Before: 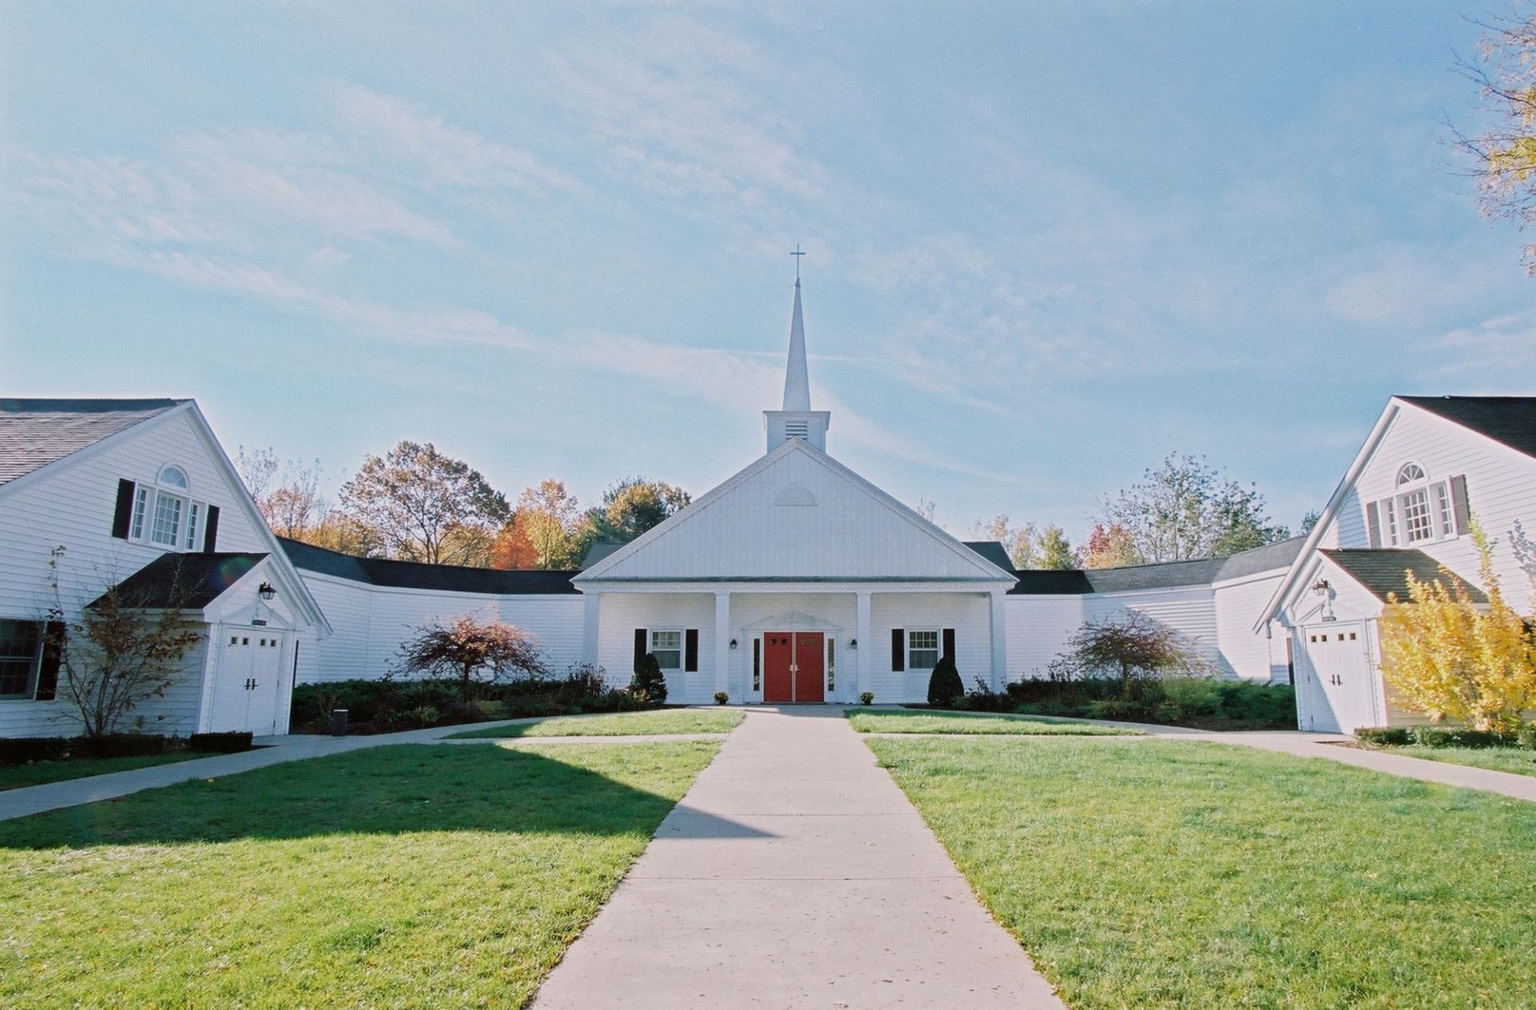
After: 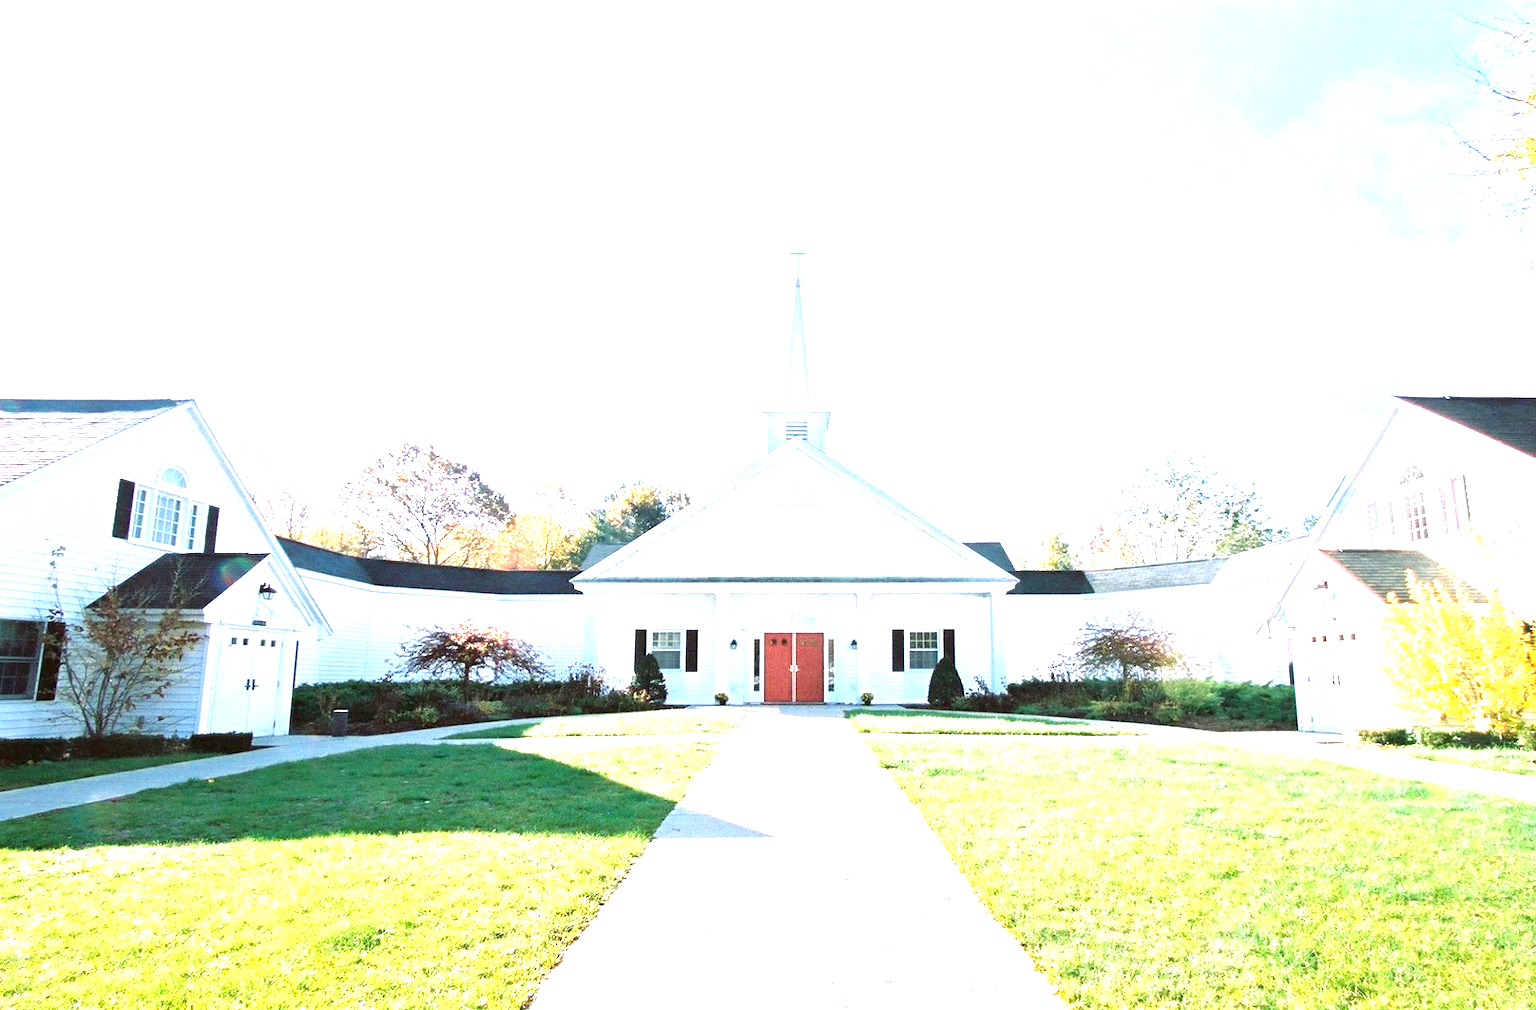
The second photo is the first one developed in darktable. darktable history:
color zones: curves: ch0 [(0, 0.465) (0.092, 0.596) (0.289, 0.464) (0.429, 0.453) (0.571, 0.464) (0.714, 0.455) (0.857, 0.462) (1, 0.465)]
exposure: black level correction 0, exposure 2.088 EV, compensate exposure bias true, compensate highlight preservation false
